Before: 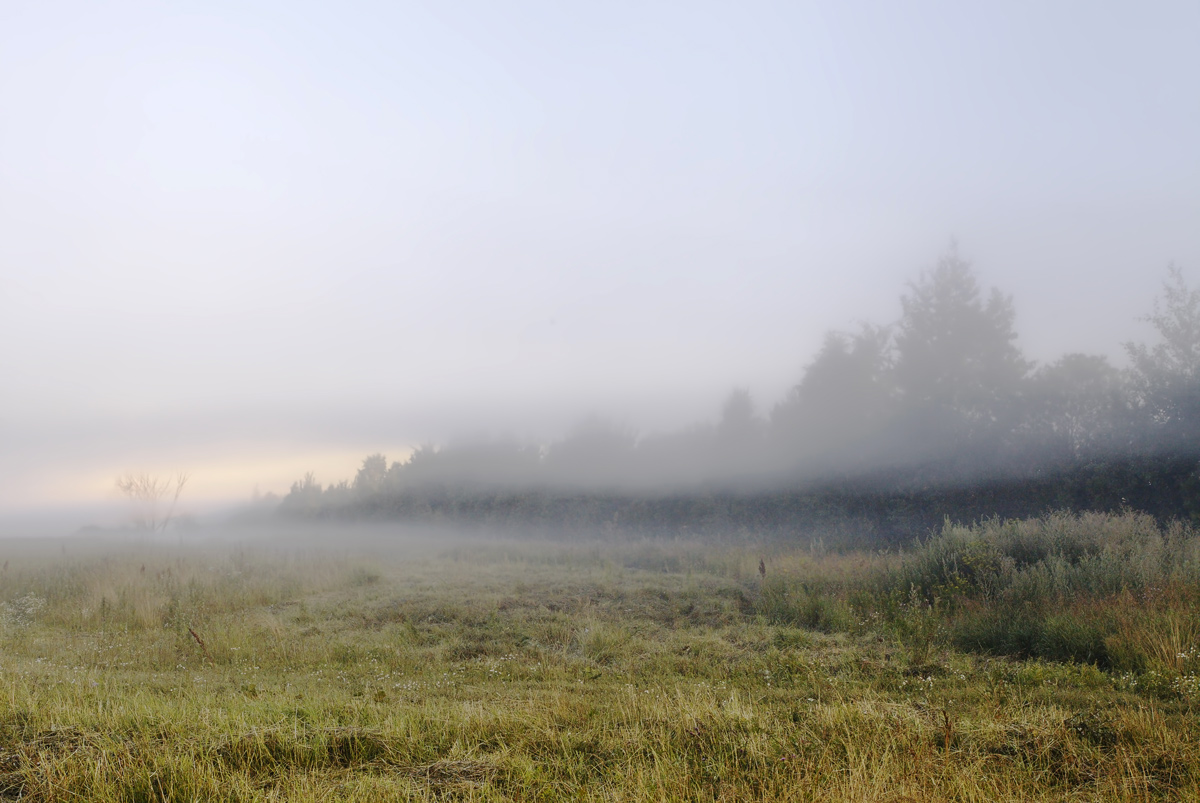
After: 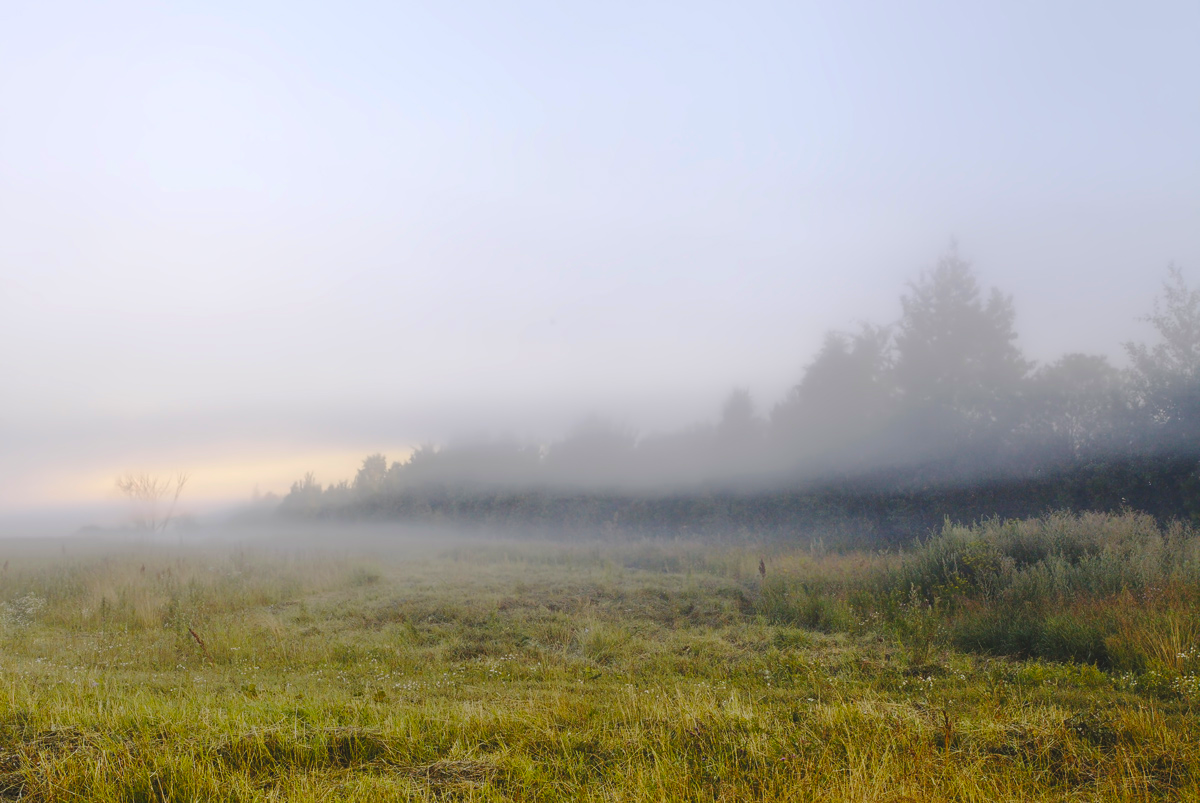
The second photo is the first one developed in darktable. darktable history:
color balance rgb: global offset › luminance 0.749%, perceptual saturation grading › global saturation 25.033%, global vibrance 20%
